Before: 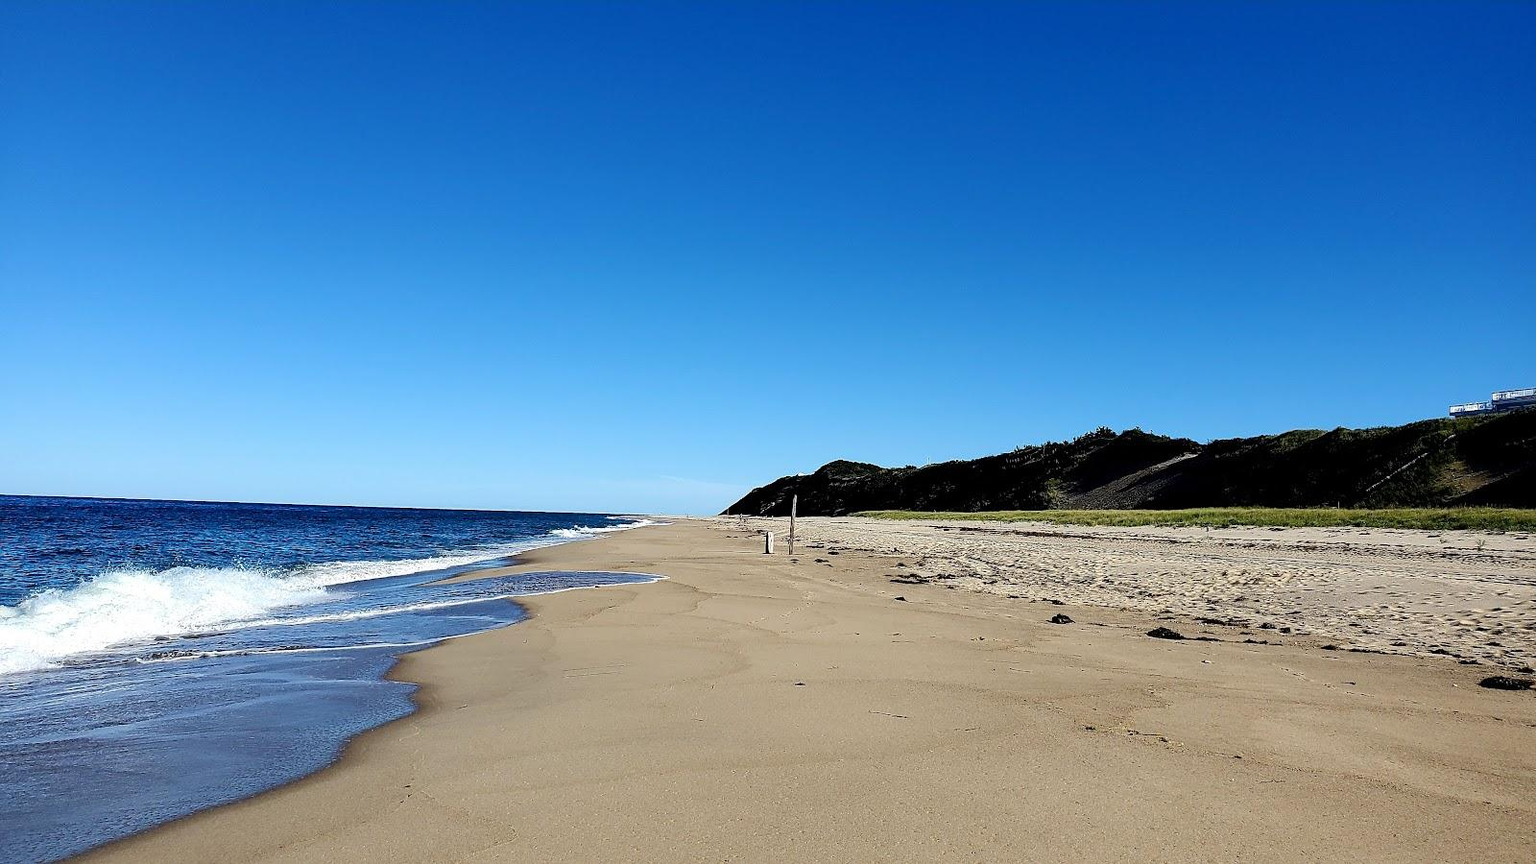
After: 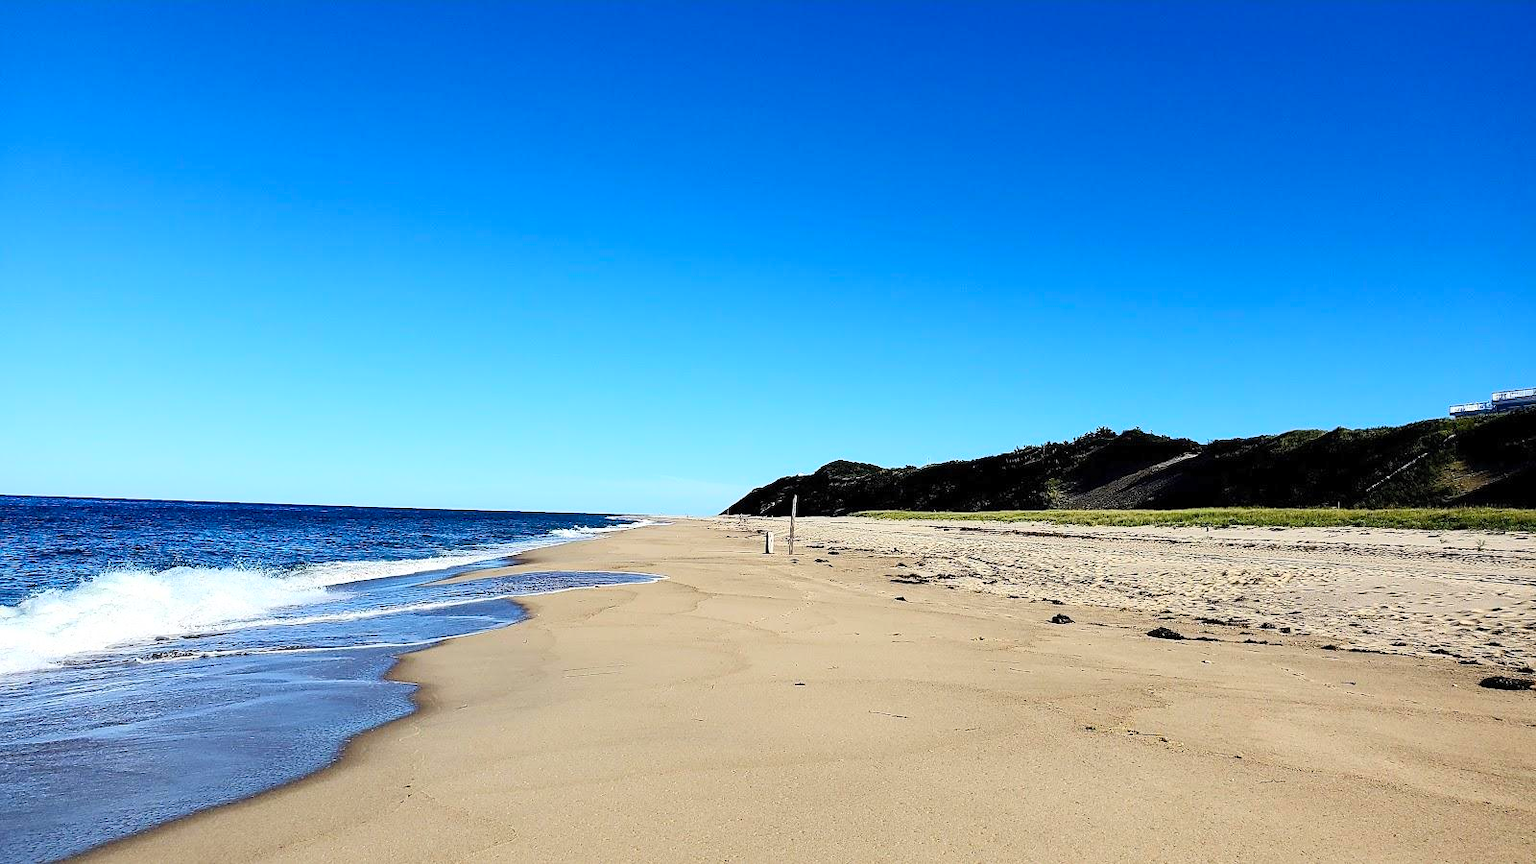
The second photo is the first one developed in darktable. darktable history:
contrast brightness saturation: contrast 0.199, brightness 0.16, saturation 0.222
